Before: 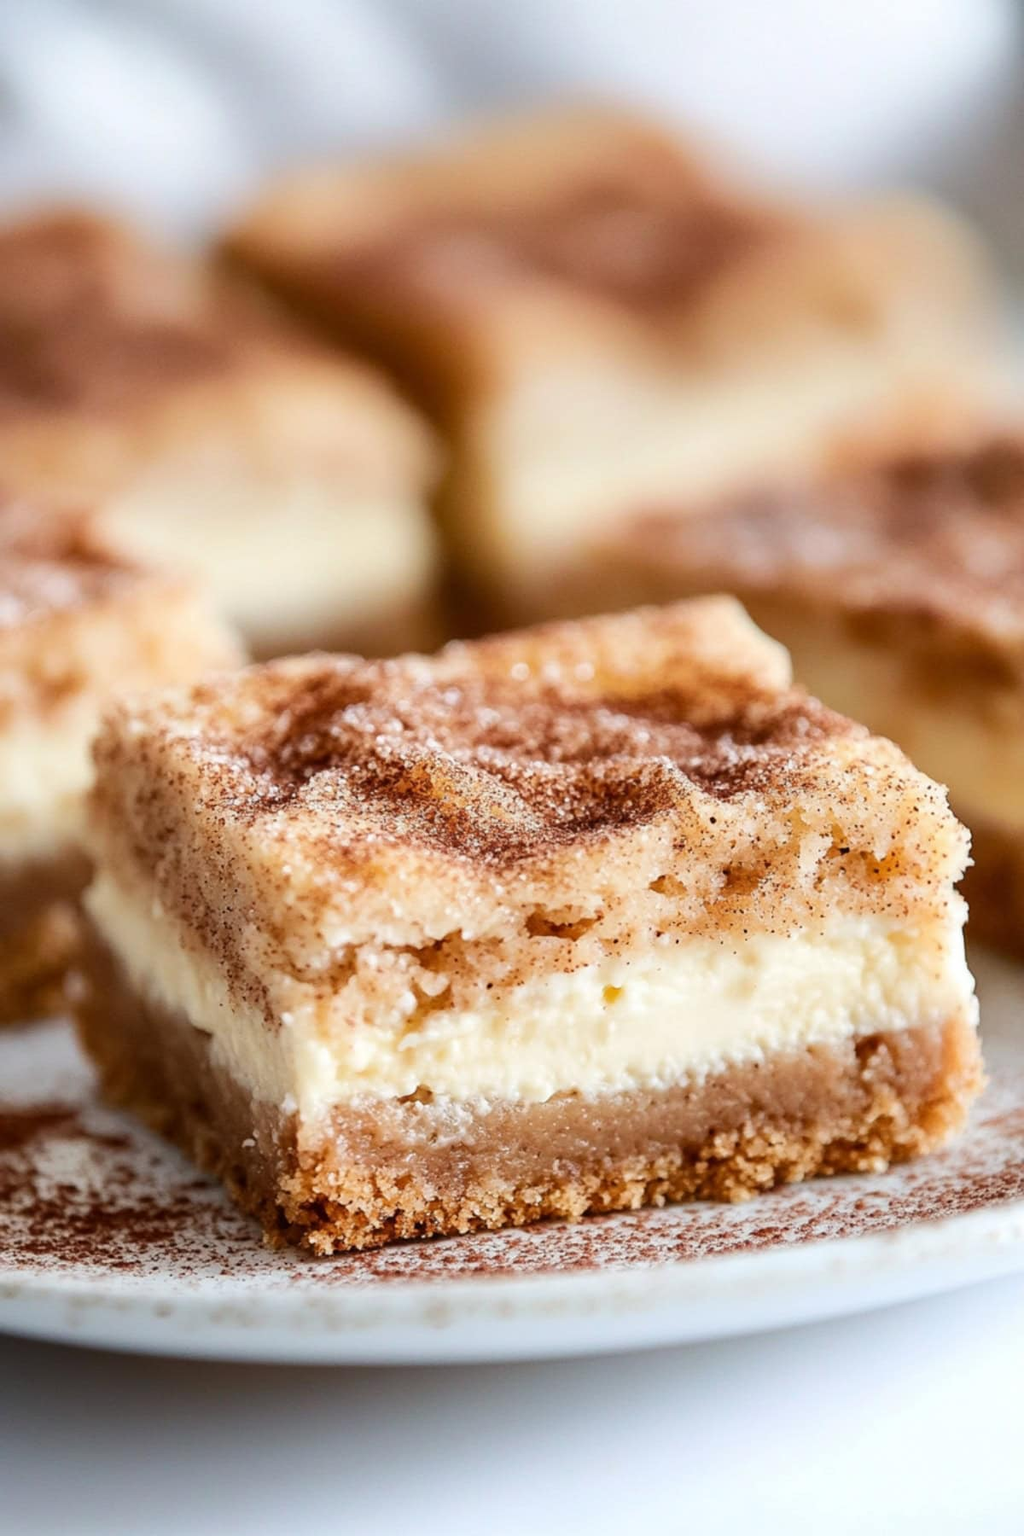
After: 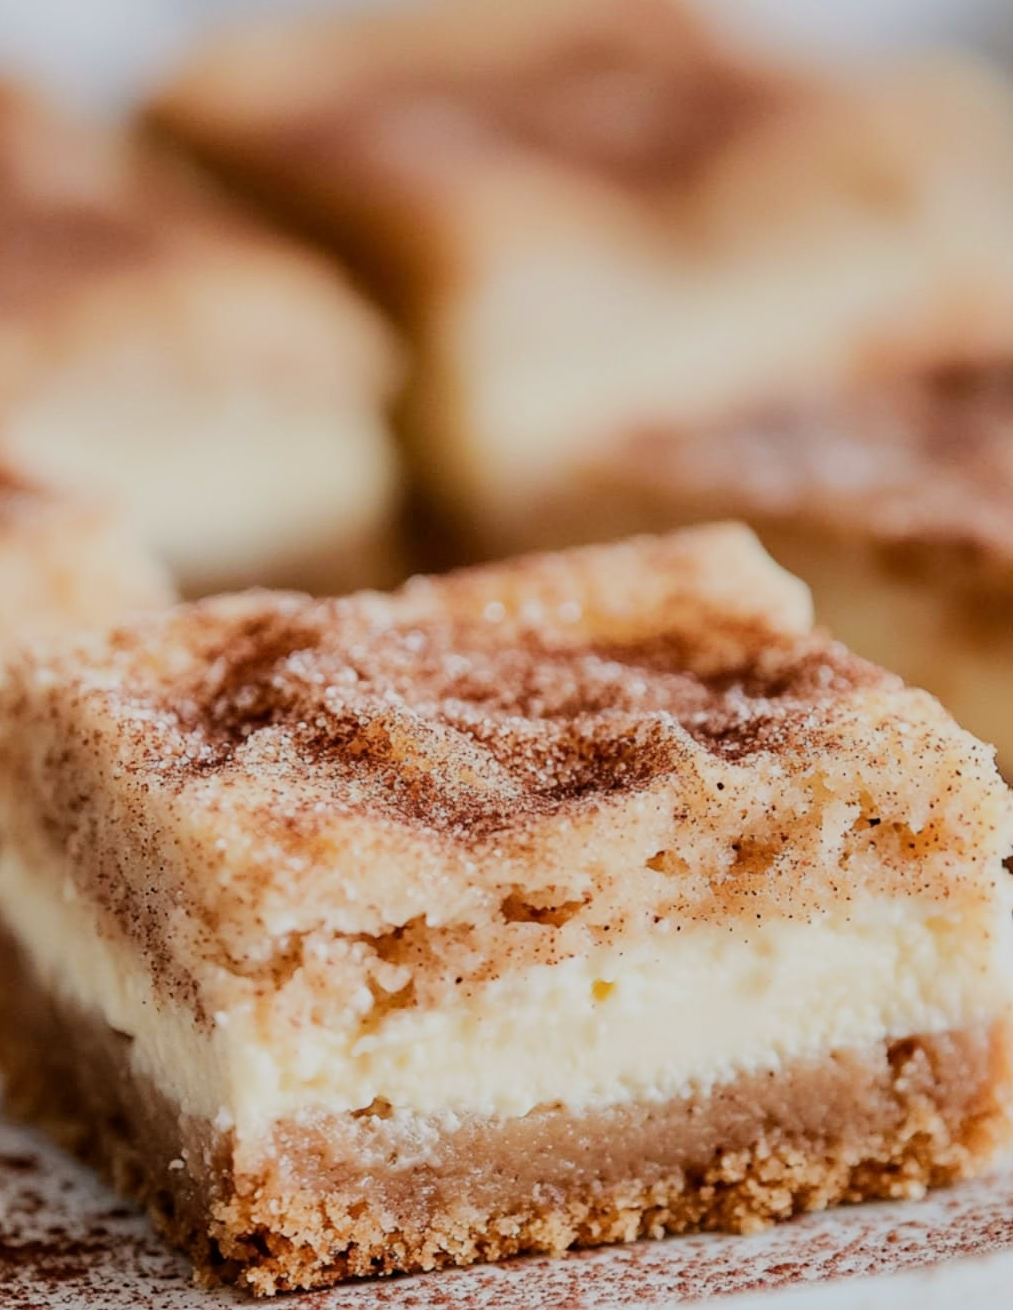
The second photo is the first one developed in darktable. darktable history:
crop and rotate: left 9.63%, top 9.741%, right 5.923%, bottom 17.469%
filmic rgb: black relative exposure -7.65 EV, white relative exposure 4.56 EV, threshold 3.06 EV, hardness 3.61, enable highlight reconstruction true
